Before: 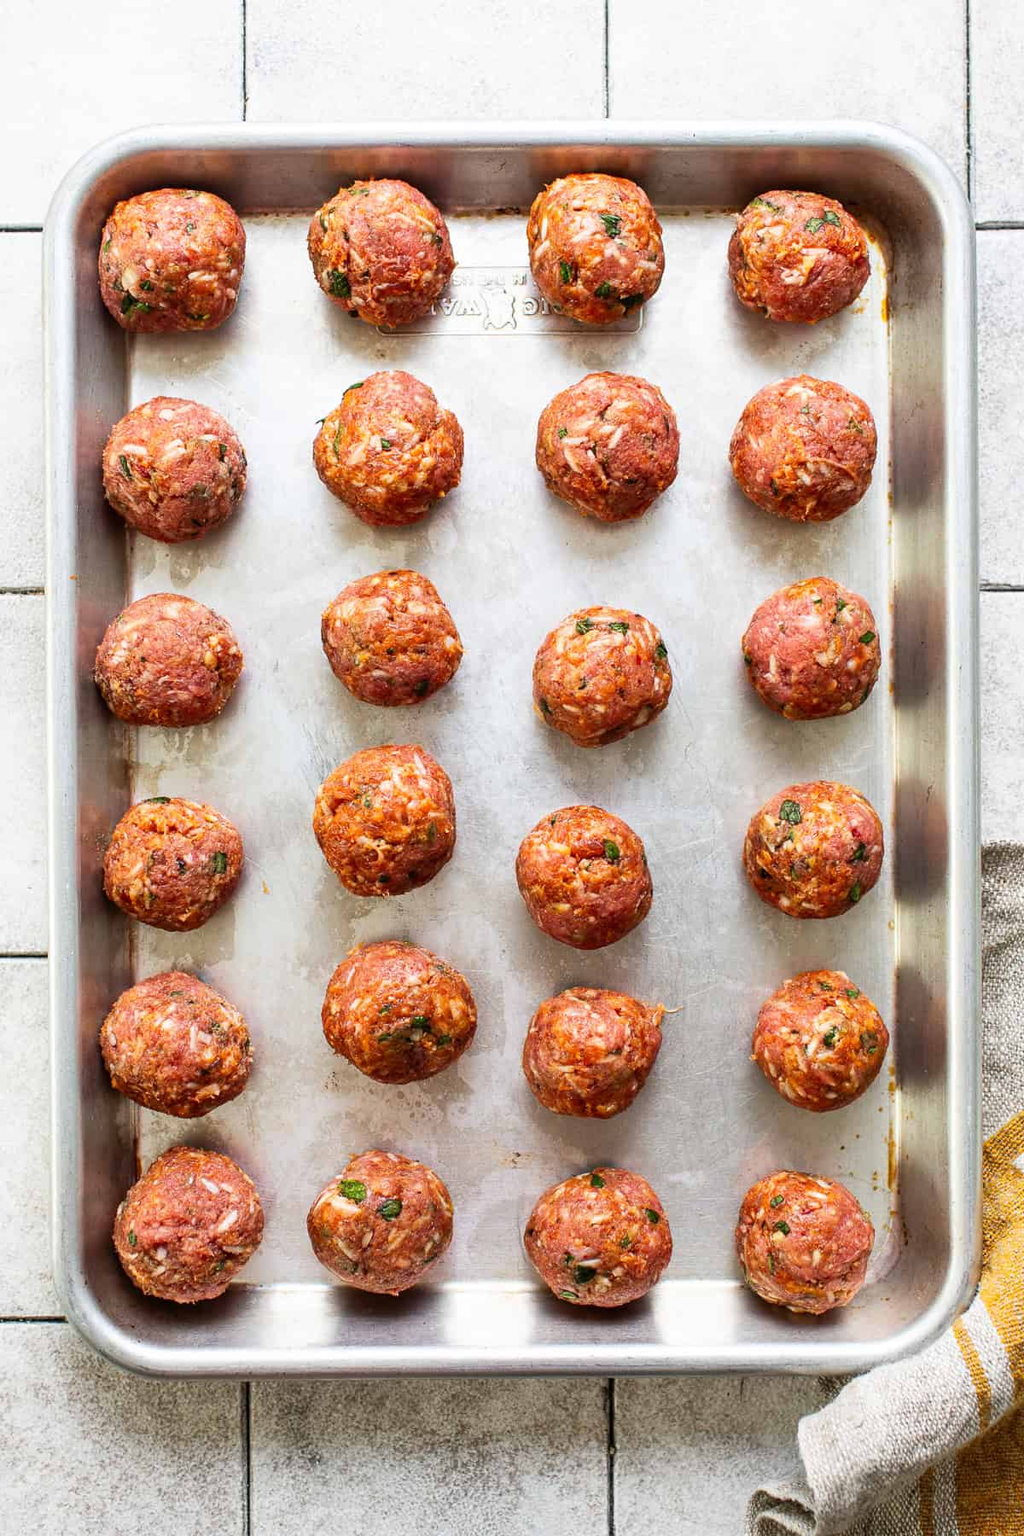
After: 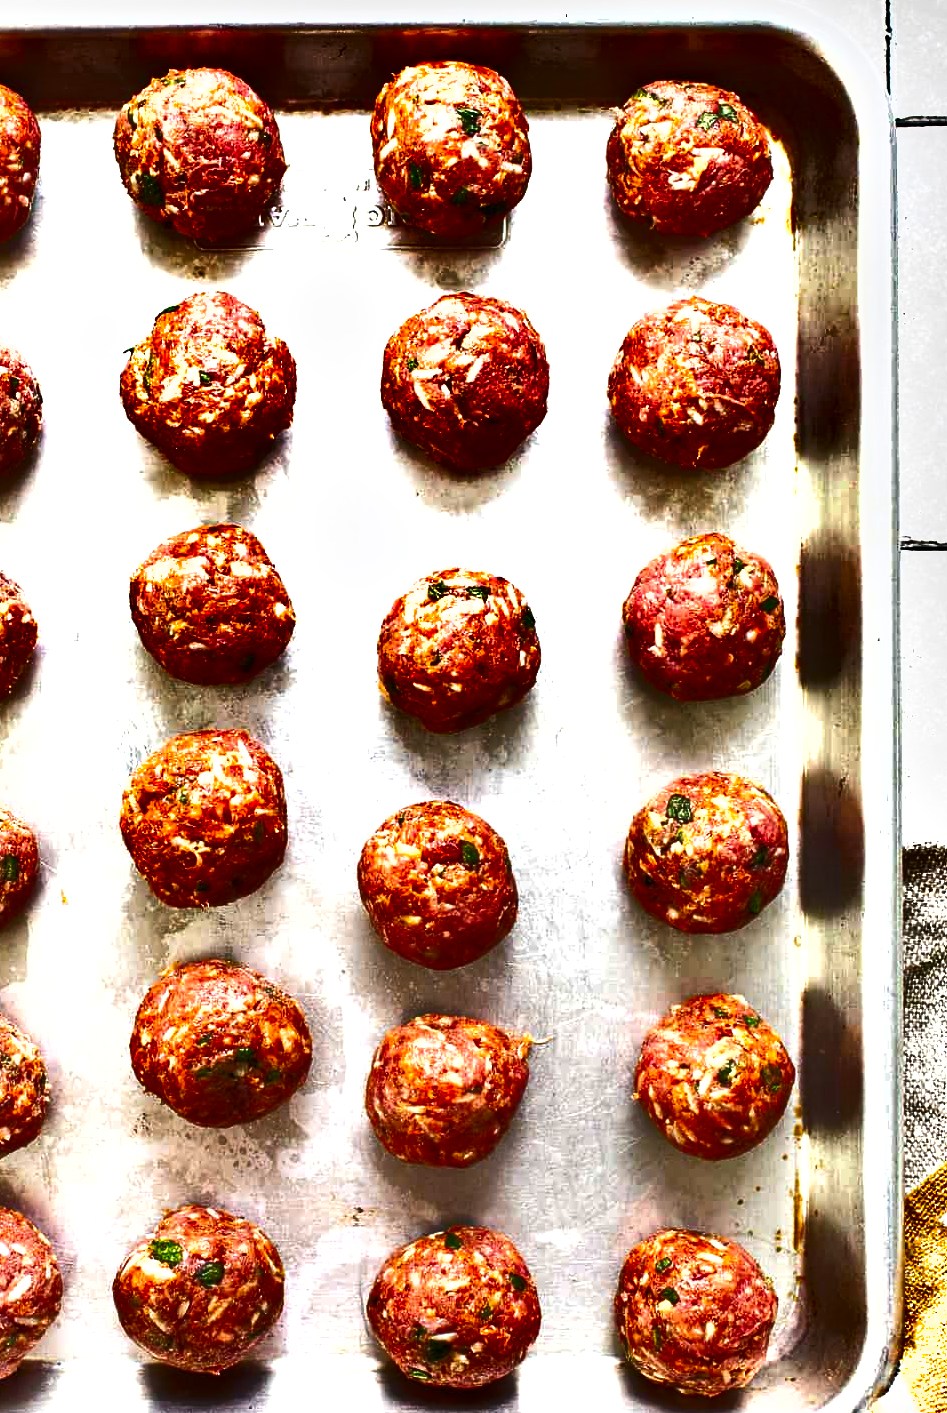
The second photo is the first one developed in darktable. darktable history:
exposure: black level correction 0, exposure 1.001 EV, compensate exposure bias true, compensate highlight preservation false
color calibration: illuminant same as pipeline (D50), adaptation XYZ, x 0.346, y 0.359, temperature 5012.77 K
crop and rotate: left 20.606%, top 7.988%, right 0.458%, bottom 13.471%
shadows and highlights: white point adjustment -3.53, highlights -63.69, soften with gaussian
